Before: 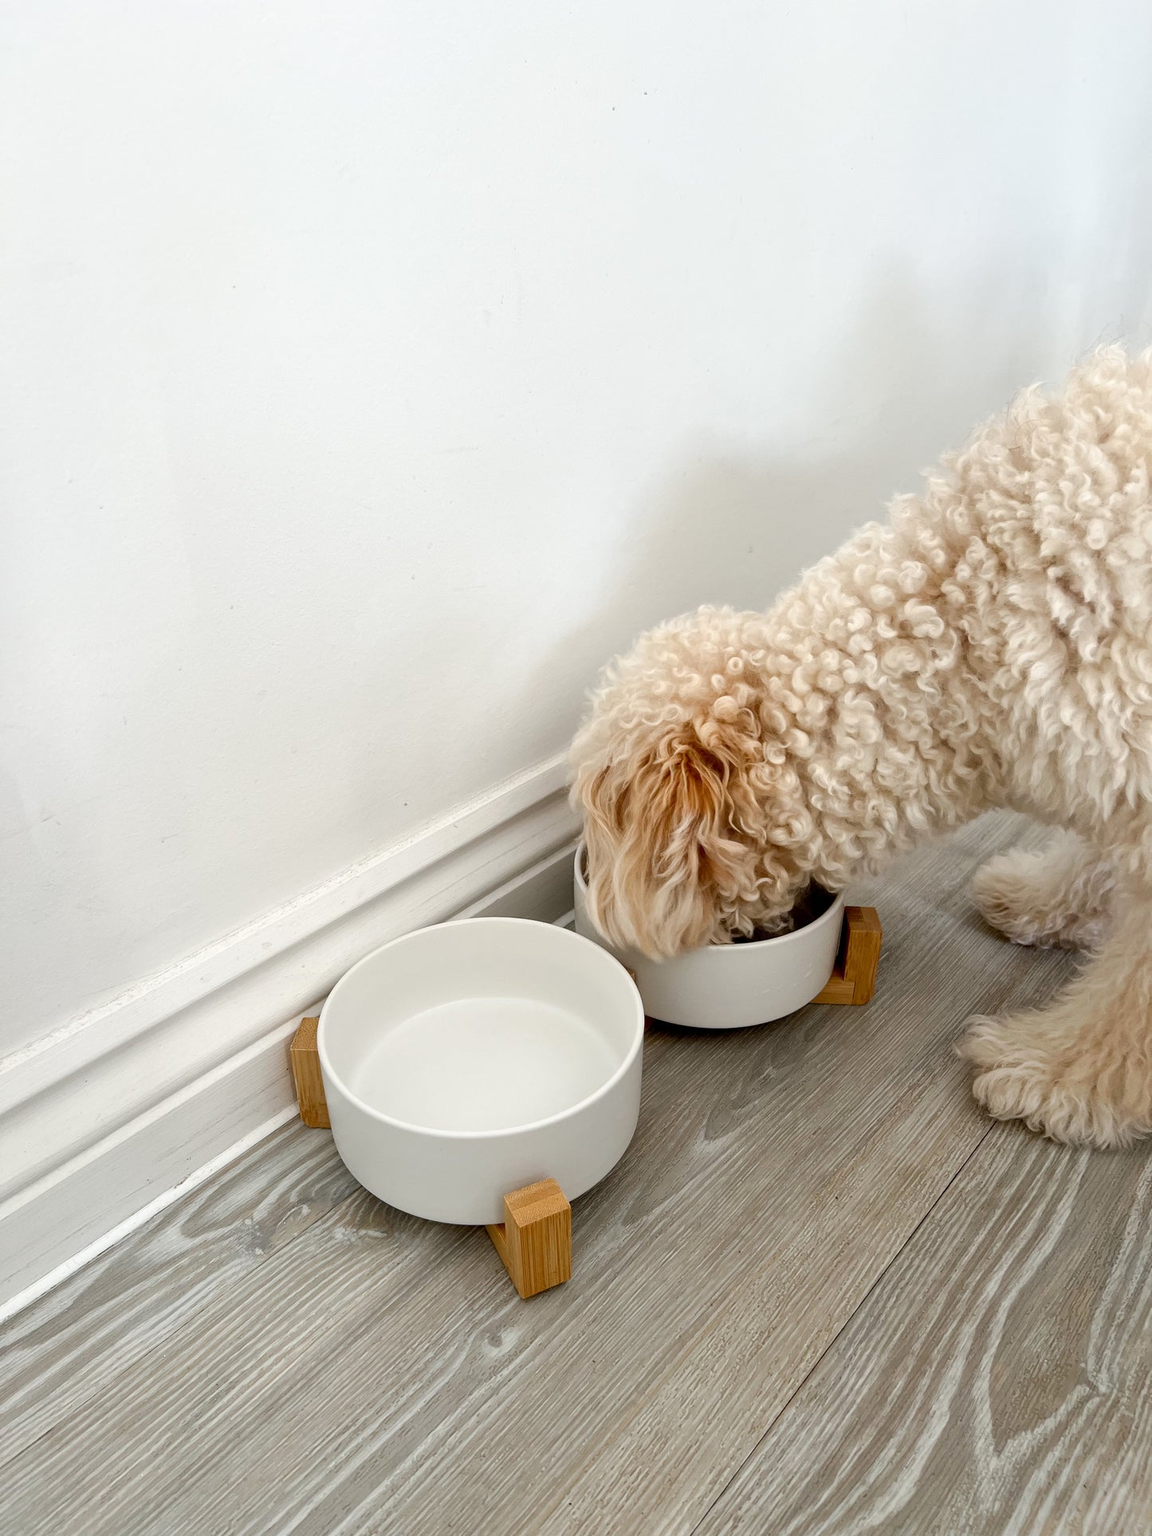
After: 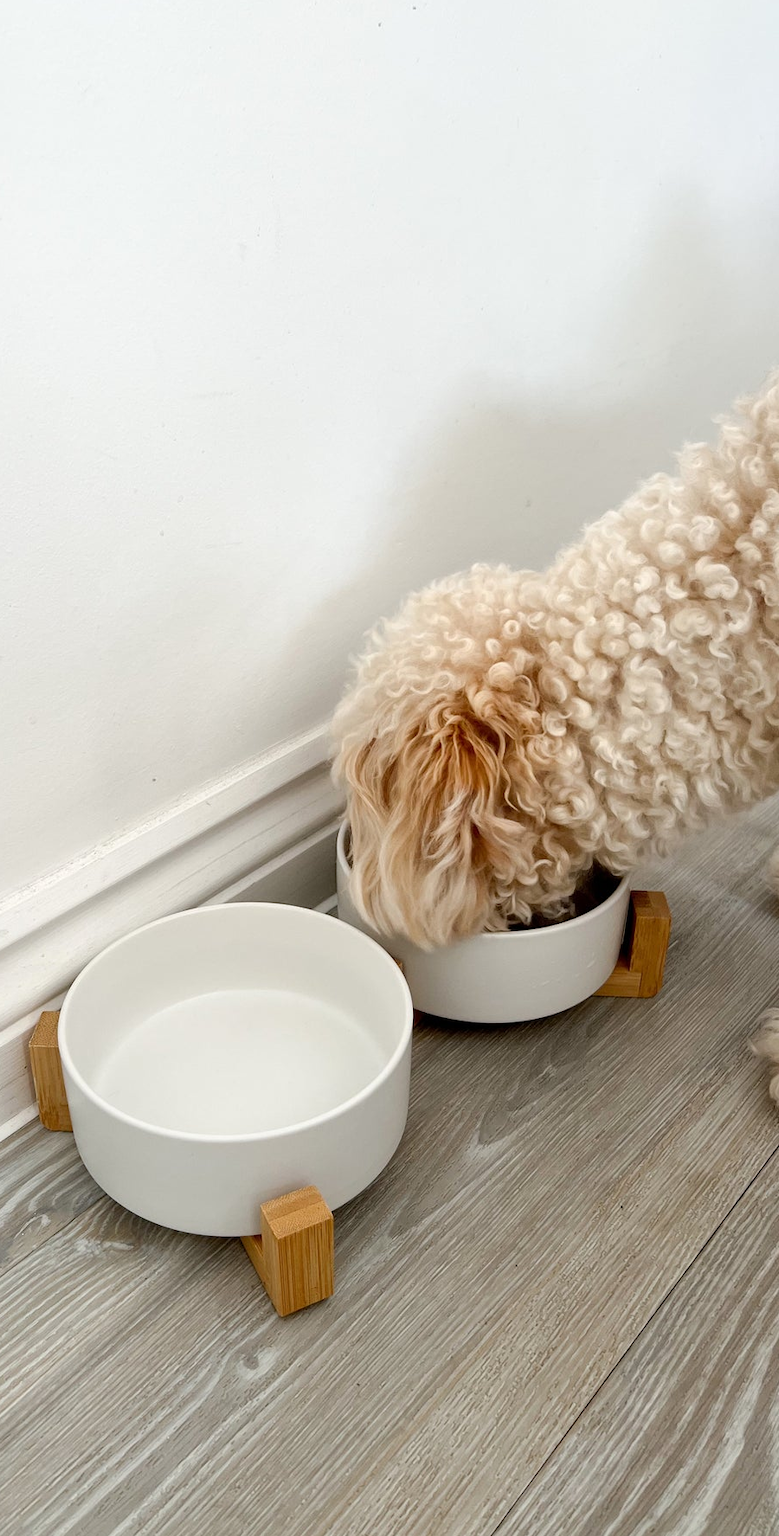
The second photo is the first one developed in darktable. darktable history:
crop and rotate: left 22.918%, top 5.629%, right 14.711%, bottom 2.247%
